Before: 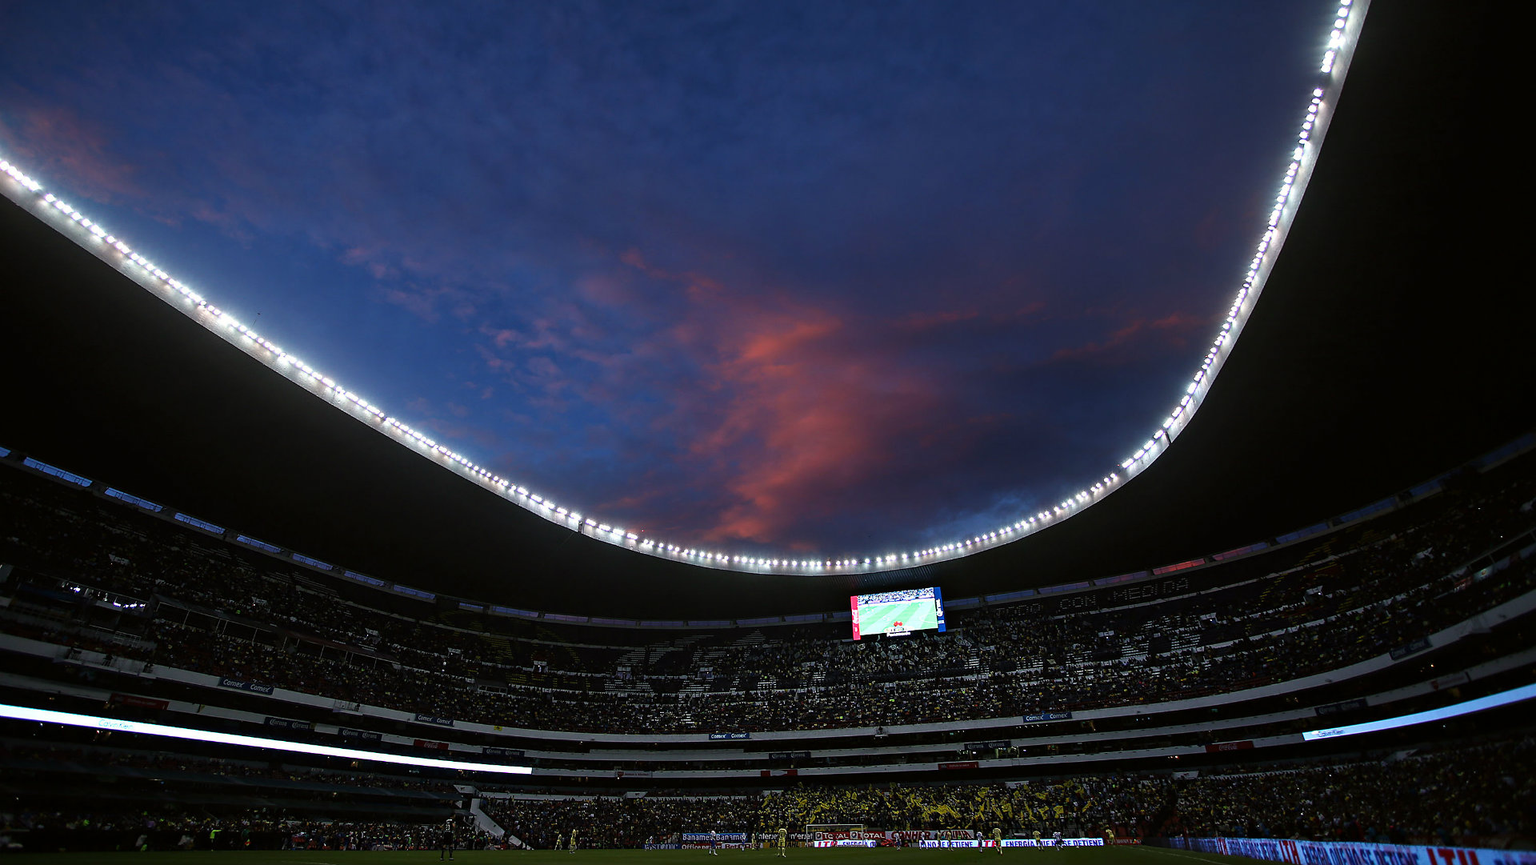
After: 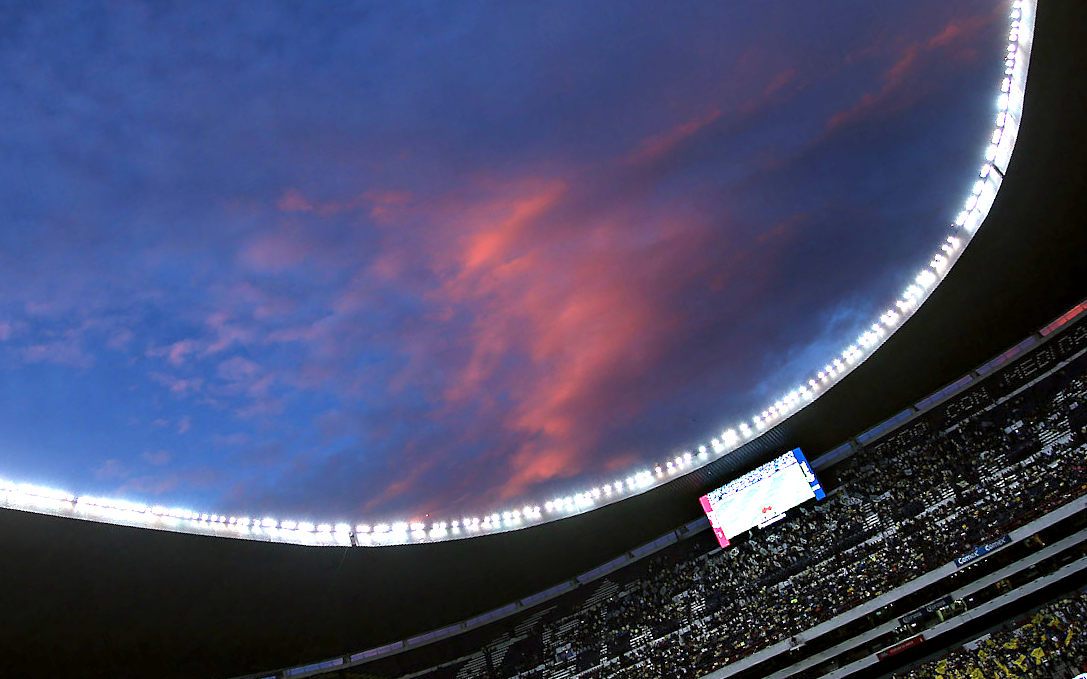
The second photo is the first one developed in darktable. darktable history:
crop and rotate: angle 21.09°, left 6.719%, right 4.236%, bottom 1.132%
exposure: black level correction 0.001, exposure 1.117 EV, compensate highlight preservation false
